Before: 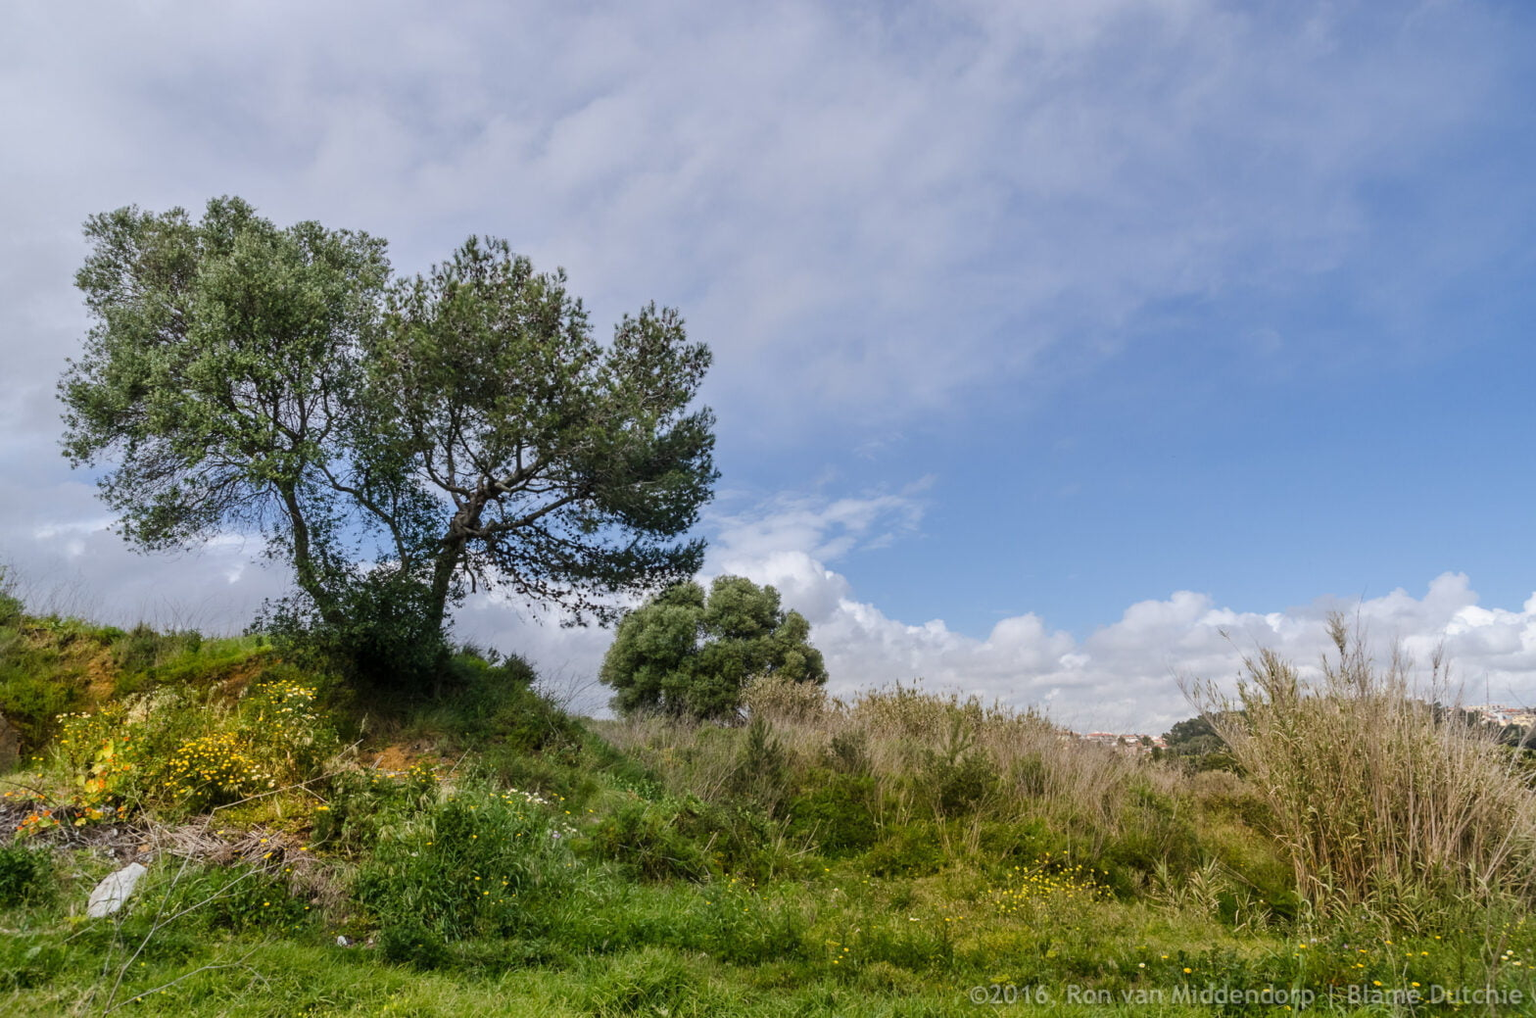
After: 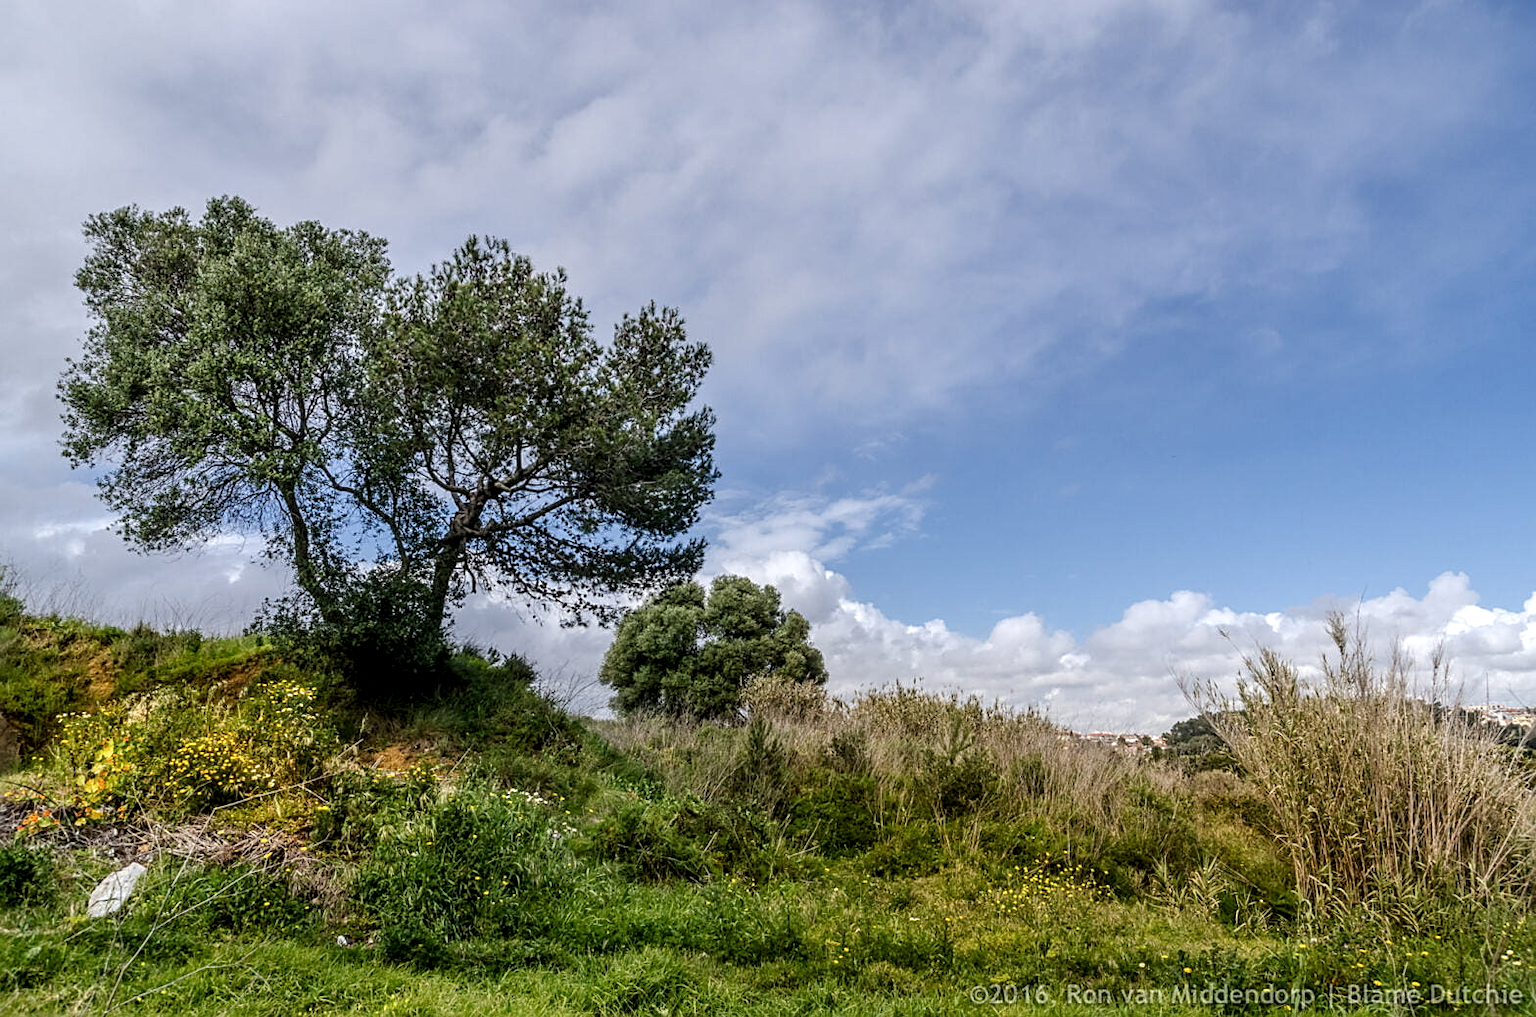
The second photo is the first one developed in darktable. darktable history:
local contrast: detail 144%
sharpen: on, module defaults
